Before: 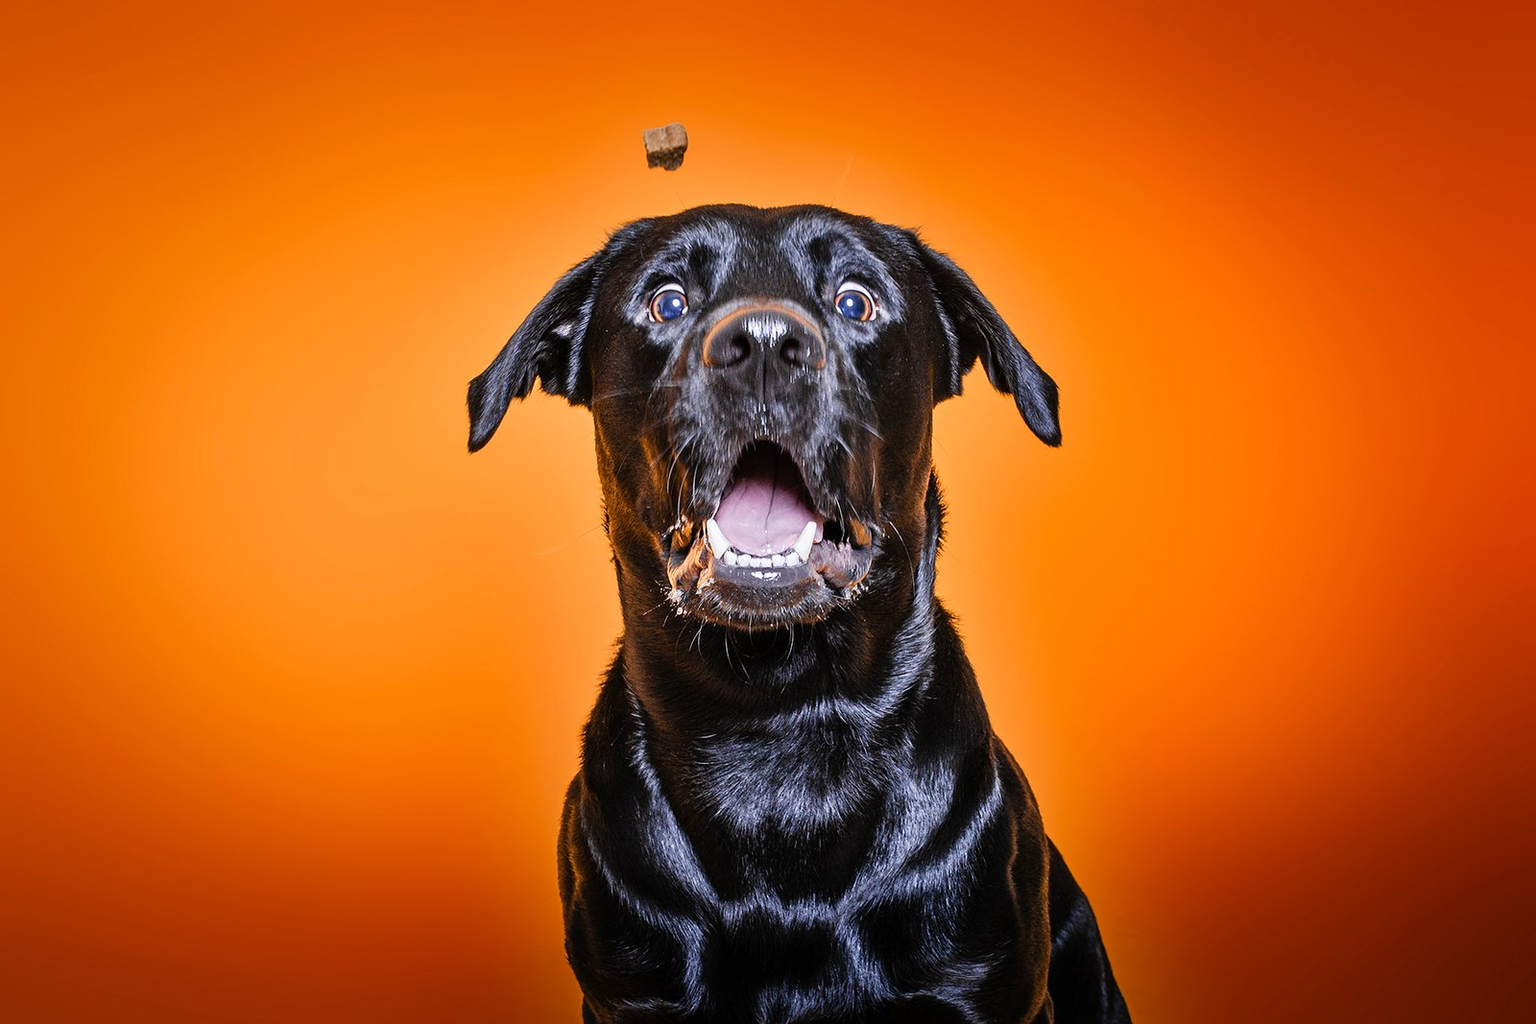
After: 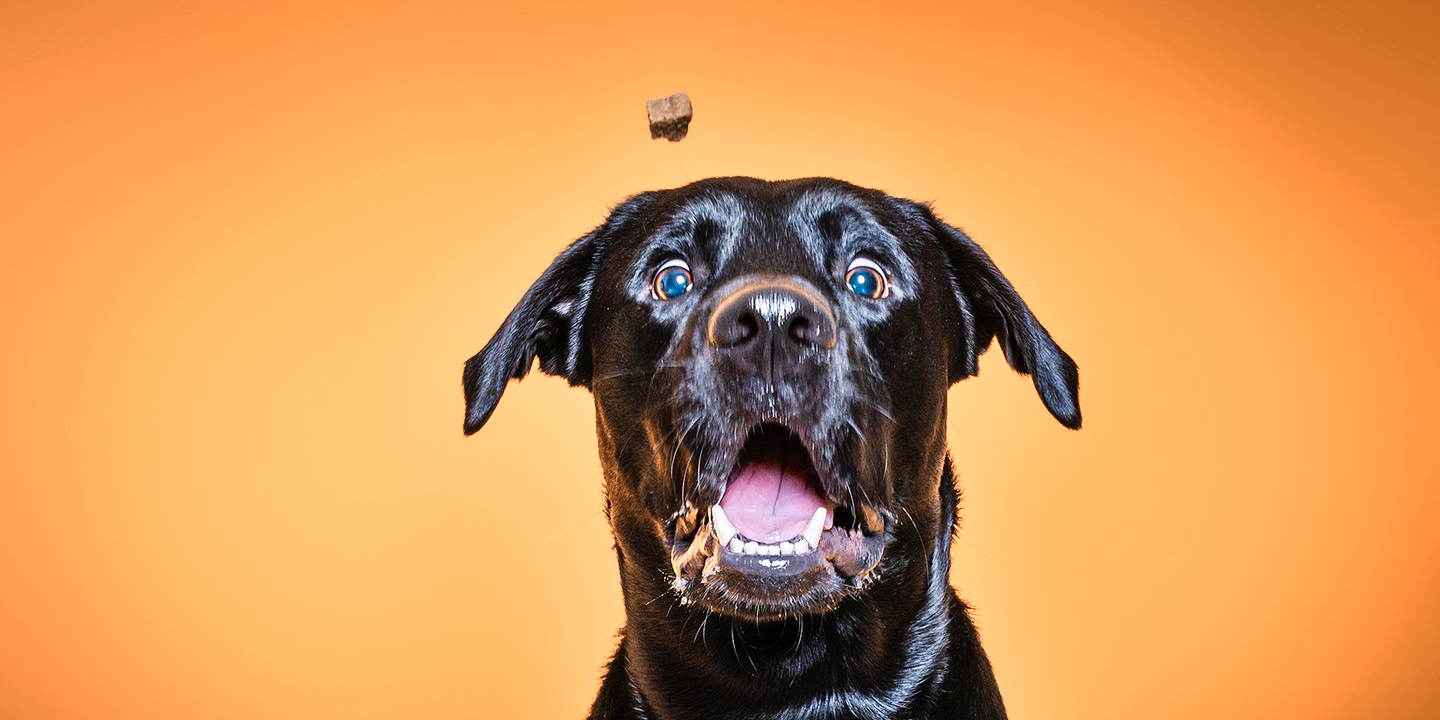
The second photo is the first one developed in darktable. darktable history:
crop: left 1.509%, top 3.452%, right 7.696%, bottom 28.452%
color zones: curves: ch0 [(0.009, 0.528) (0.136, 0.6) (0.255, 0.586) (0.39, 0.528) (0.522, 0.584) (0.686, 0.736) (0.849, 0.561)]; ch1 [(0.045, 0.781) (0.14, 0.416) (0.257, 0.695) (0.442, 0.032) (0.738, 0.338) (0.818, 0.632) (0.891, 0.741) (1, 0.704)]; ch2 [(0, 0.667) (0.141, 0.52) (0.26, 0.37) (0.474, 0.432) (0.743, 0.286)]
